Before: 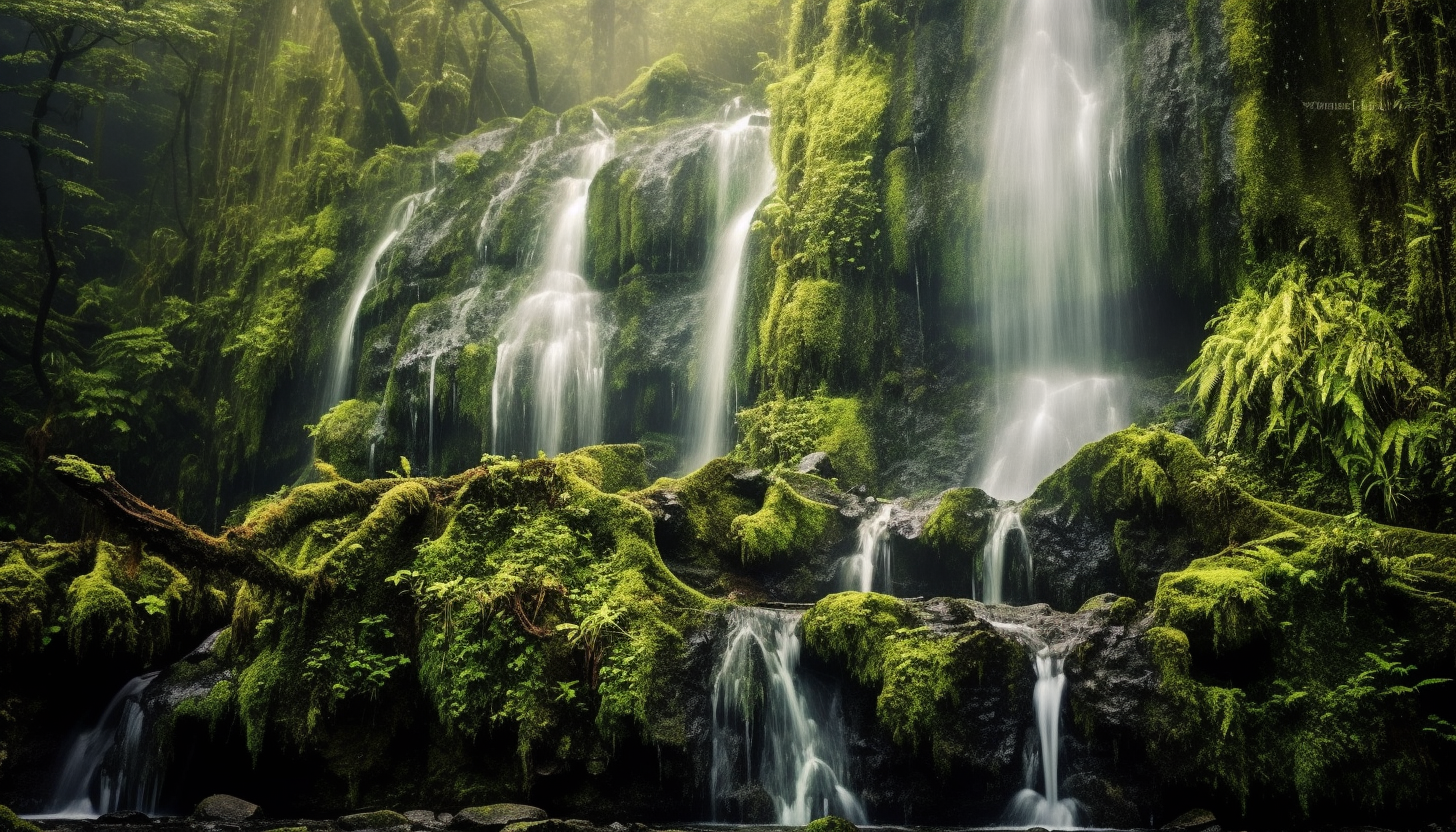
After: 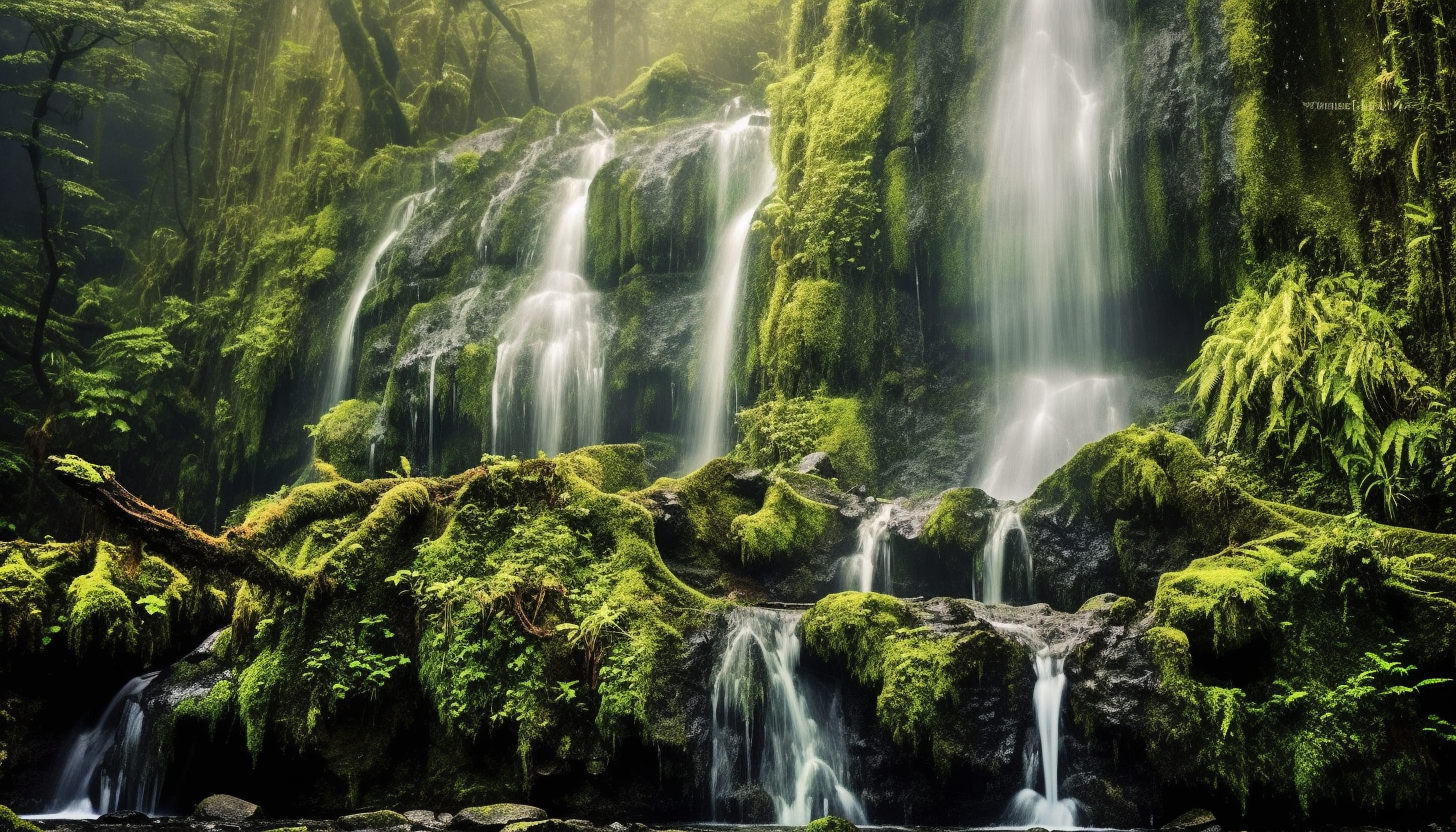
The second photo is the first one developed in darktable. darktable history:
shadows and highlights: shadows color adjustment 97.98%, highlights color adjustment 58.61%, low approximation 0.01, soften with gaussian
